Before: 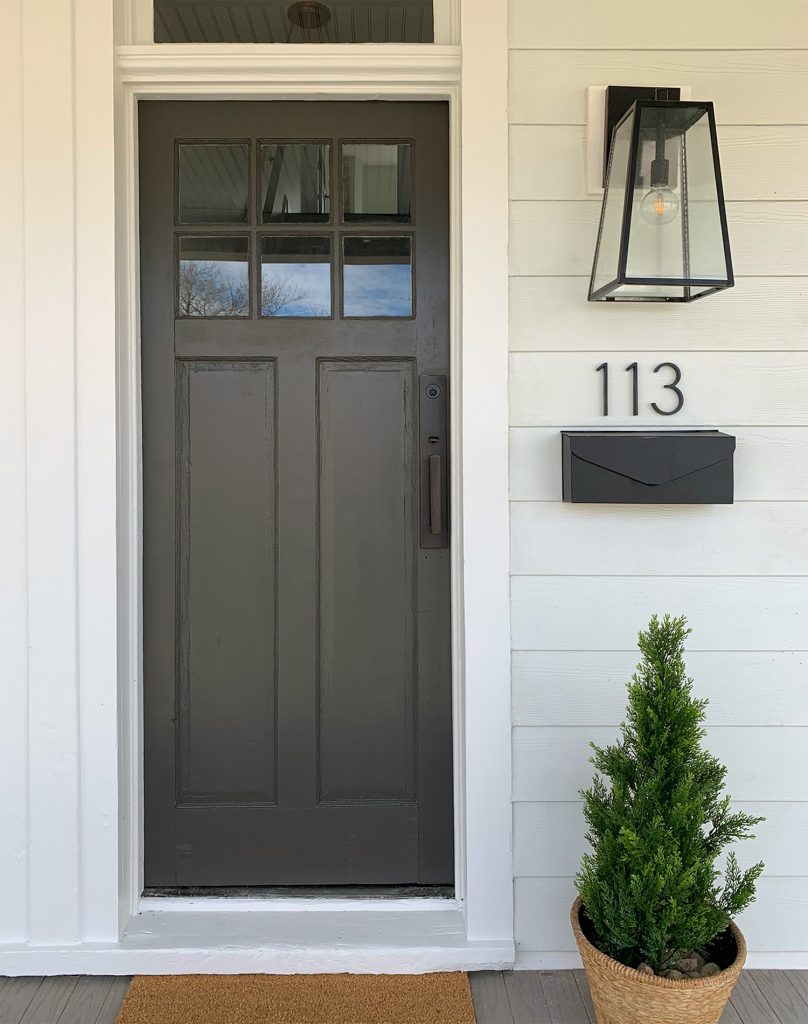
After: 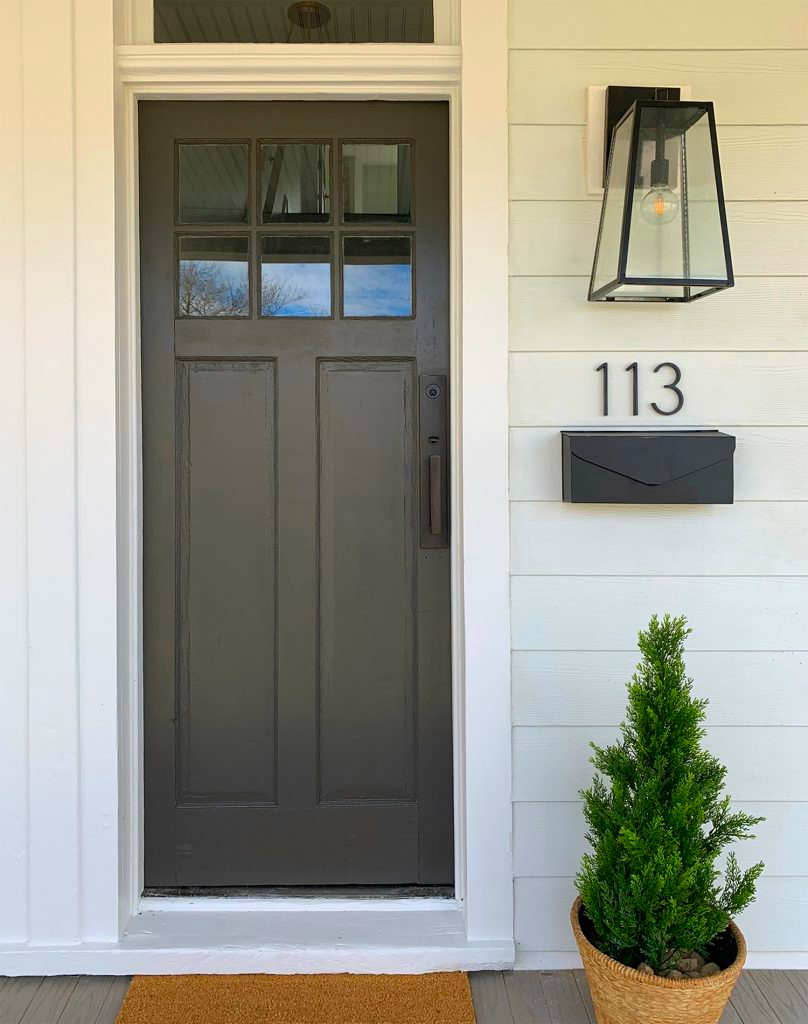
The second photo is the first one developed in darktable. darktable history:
contrast brightness saturation: saturation 0.493
